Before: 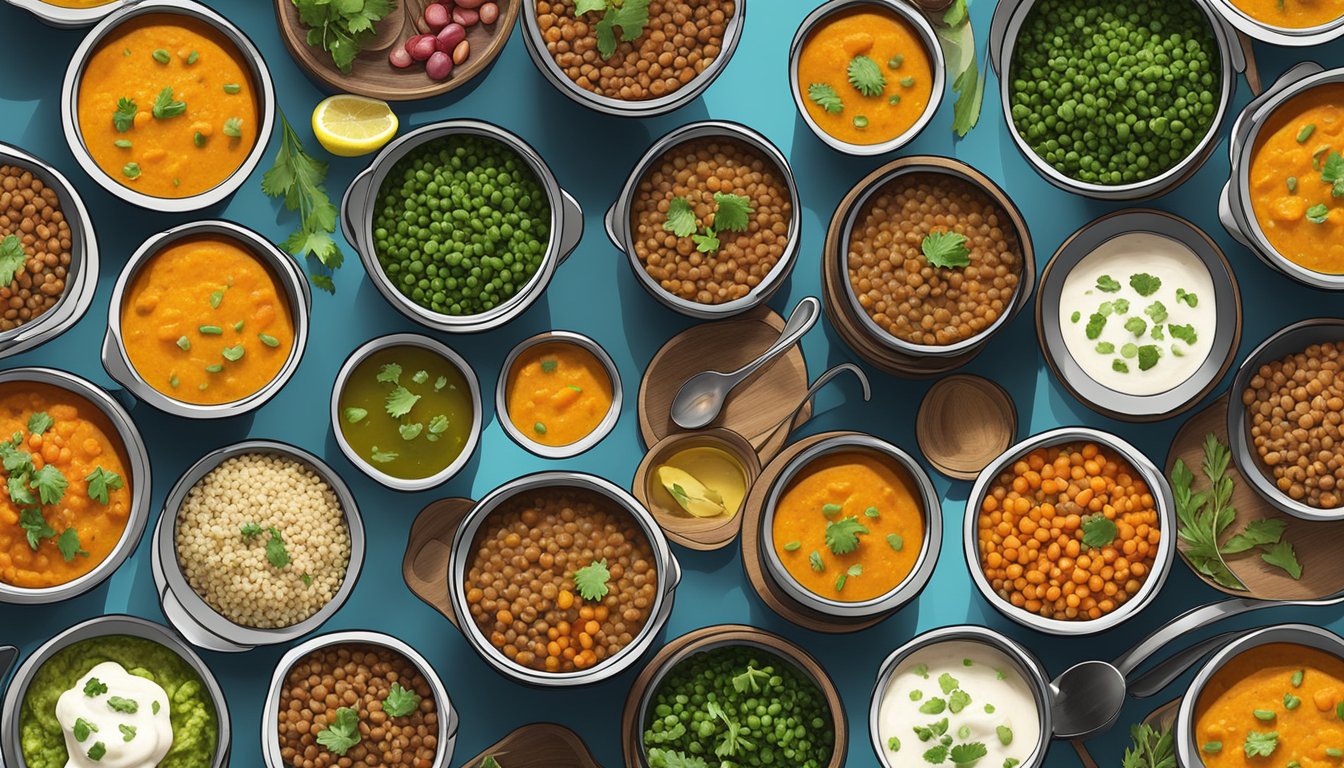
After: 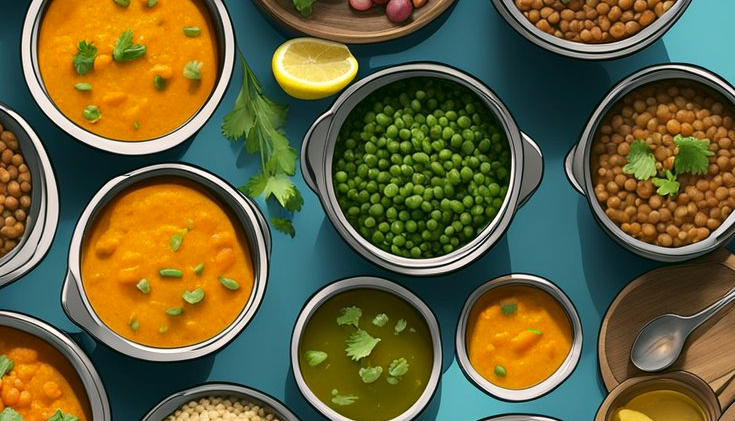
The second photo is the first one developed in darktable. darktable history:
color balance: gamma [0.9, 0.988, 0.975, 1.025], gain [1.05, 1, 1, 1]
color correction: highlights a* 4.02, highlights b* 4.98, shadows a* -7.55, shadows b* 4.98
crop and rotate: left 3.047%, top 7.509%, right 42.236%, bottom 37.598%
